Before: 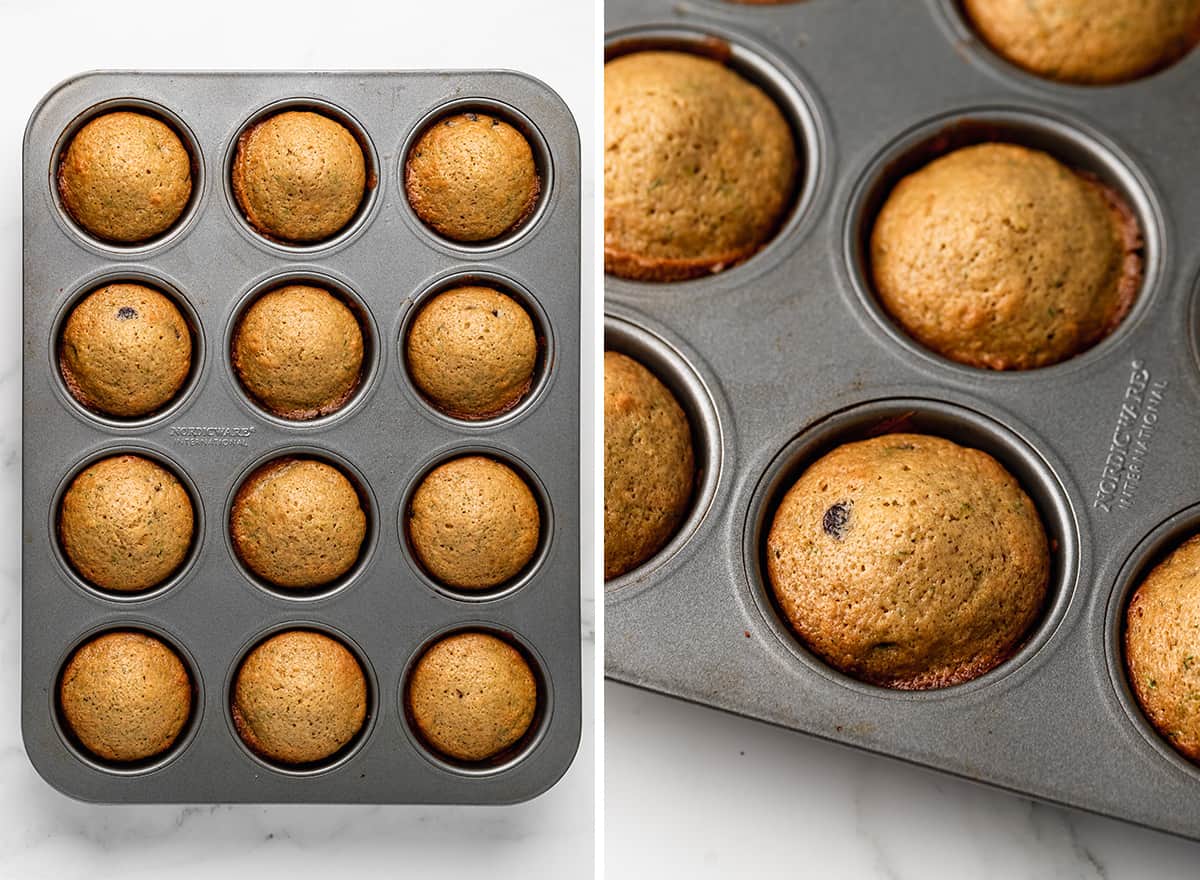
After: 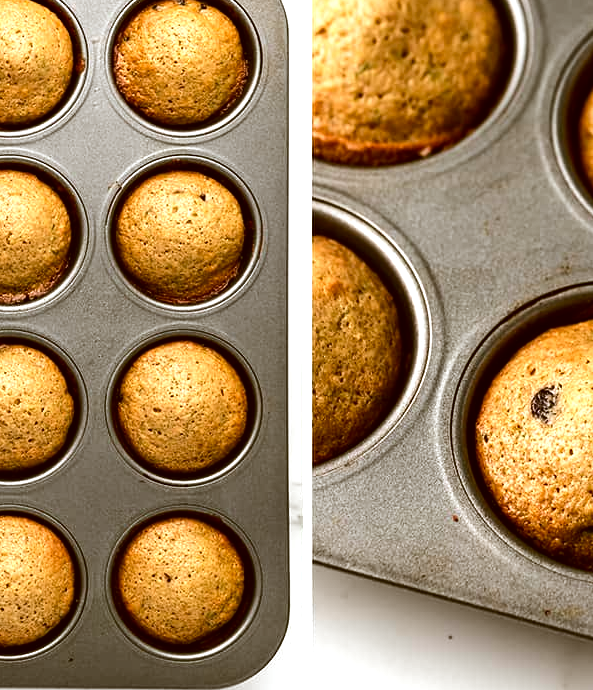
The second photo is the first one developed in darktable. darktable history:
tone equalizer: -8 EV -0.75 EV, -7 EV -0.7 EV, -6 EV -0.6 EV, -5 EV -0.4 EV, -3 EV 0.4 EV, -2 EV 0.6 EV, -1 EV 0.7 EV, +0 EV 0.75 EV, edges refinement/feathering 500, mask exposure compensation -1.57 EV, preserve details no
color correction: highlights a* -0.482, highlights b* 0.161, shadows a* 4.66, shadows b* 20.72
crop and rotate: angle 0.02°, left 24.353%, top 13.219%, right 26.156%, bottom 8.224%
